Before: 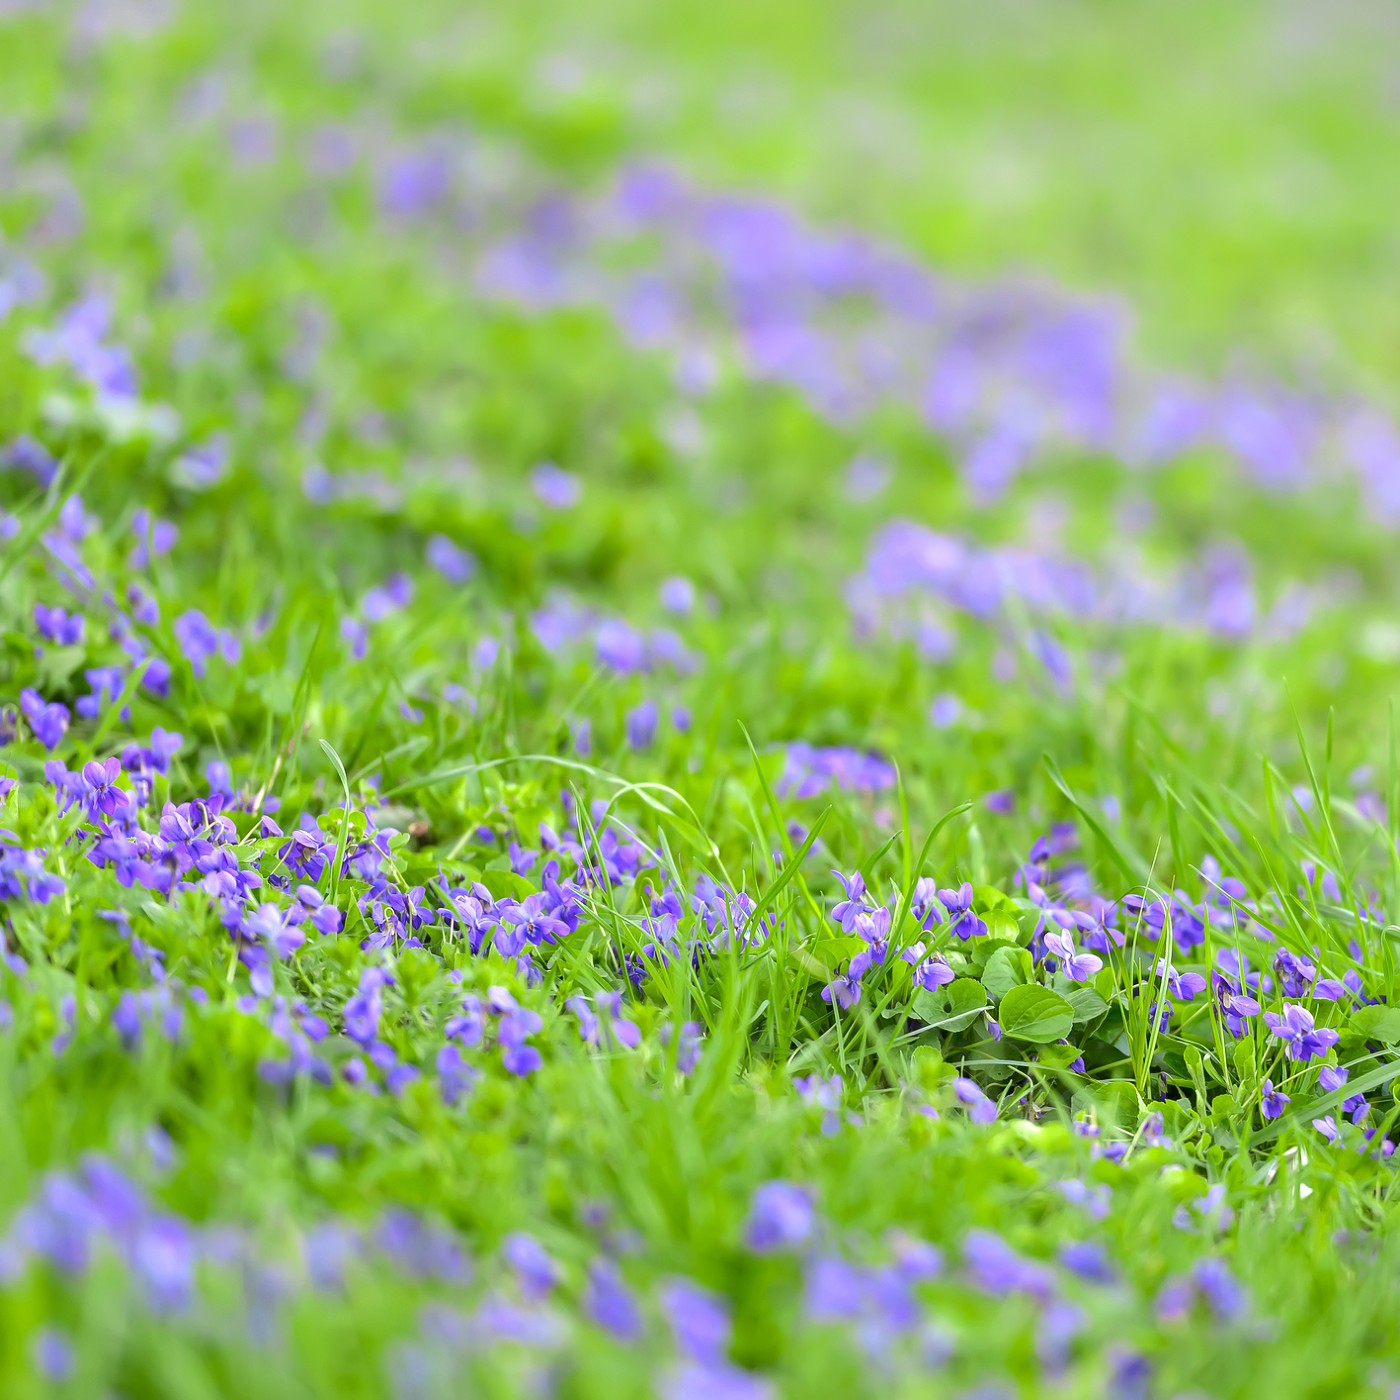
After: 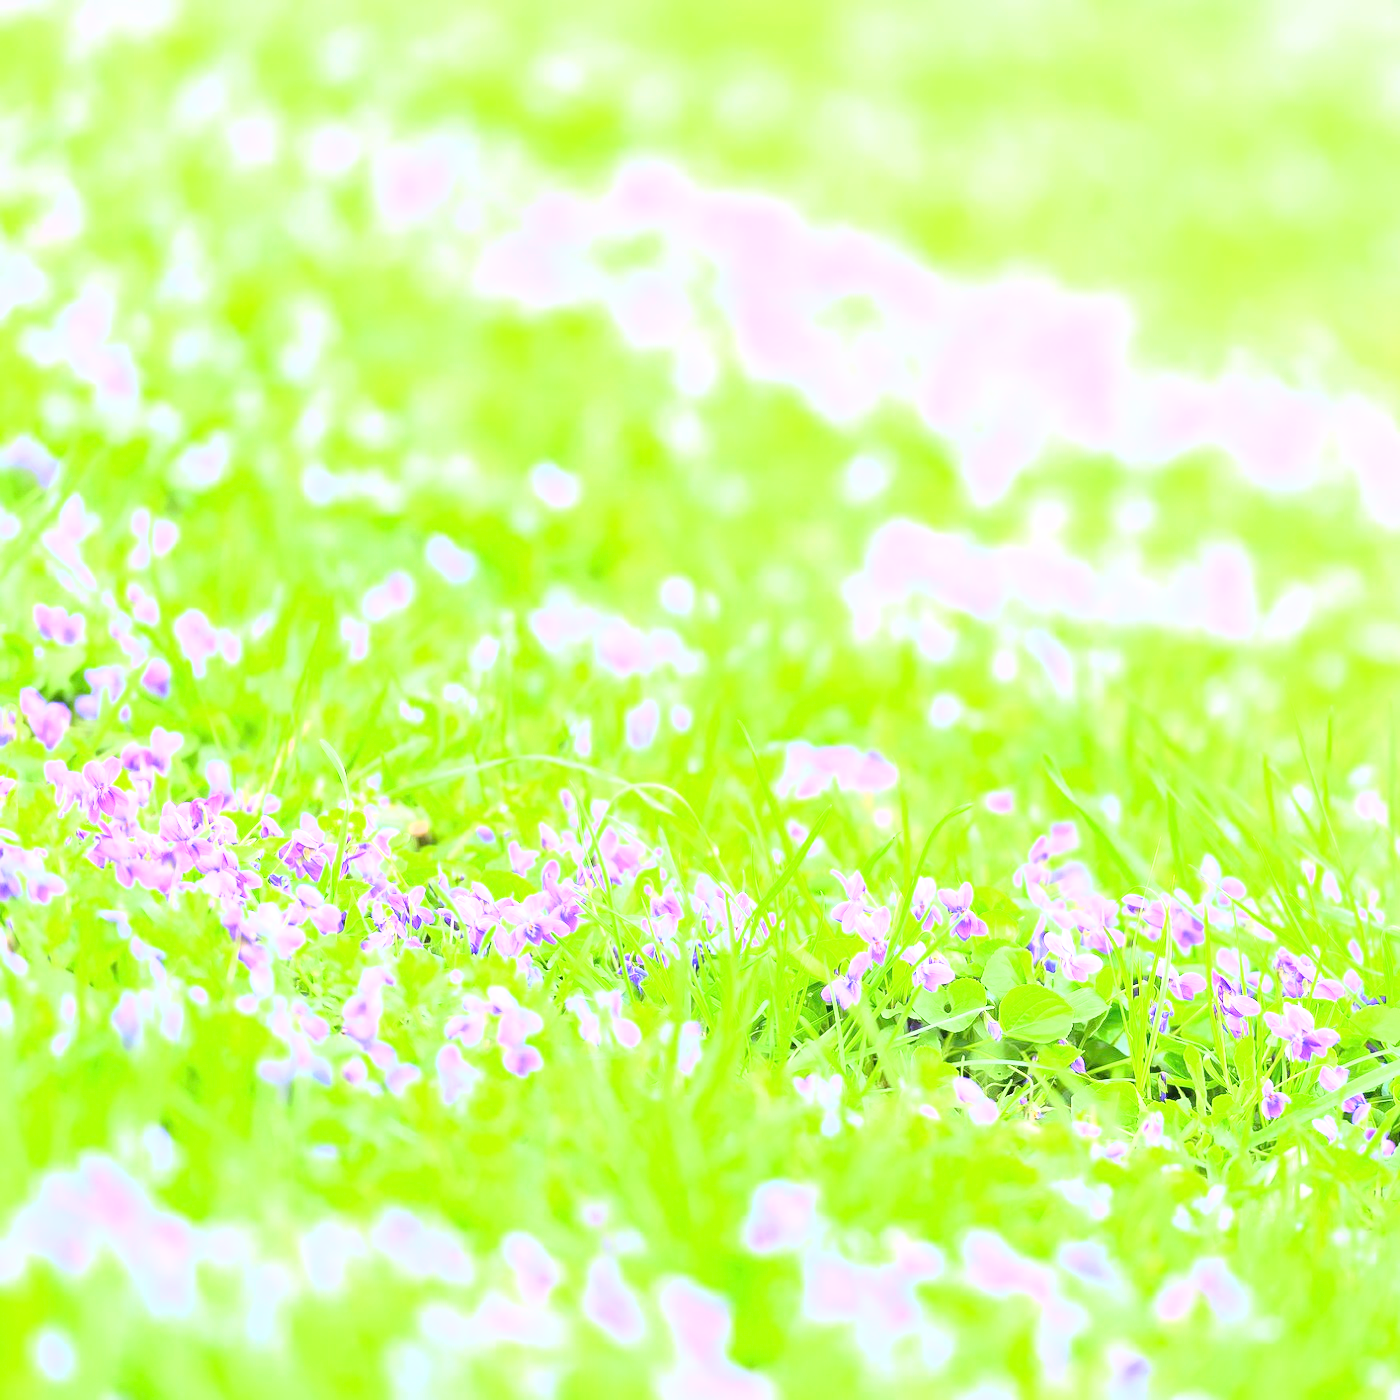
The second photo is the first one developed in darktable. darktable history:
base curve: curves: ch0 [(0, 0) (0.025, 0.046) (0.112, 0.277) (0.467, 0.74) (0.814, 0.929) (1, 0.942)]
exposure: black level correction 0, exposure 1.675 EV, compensate exposure bias true, compensate highlight preservation false
